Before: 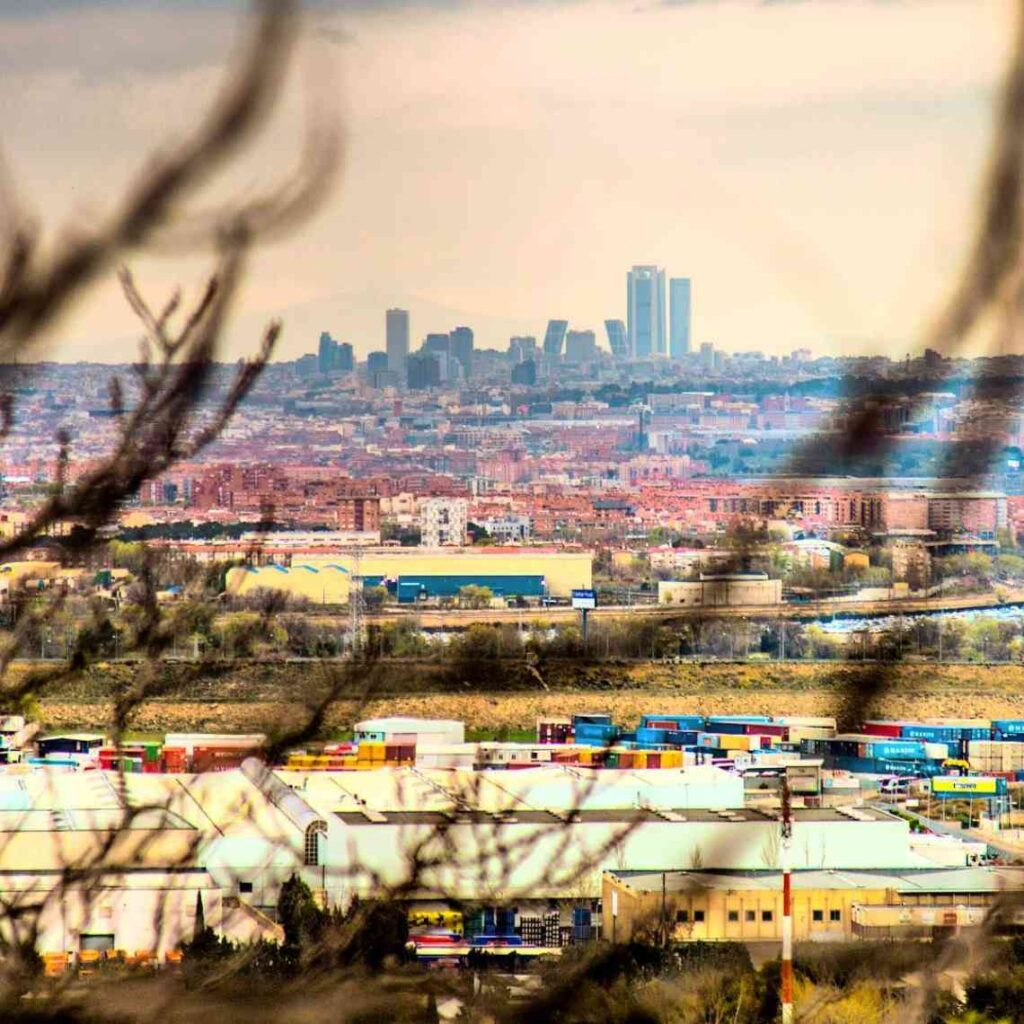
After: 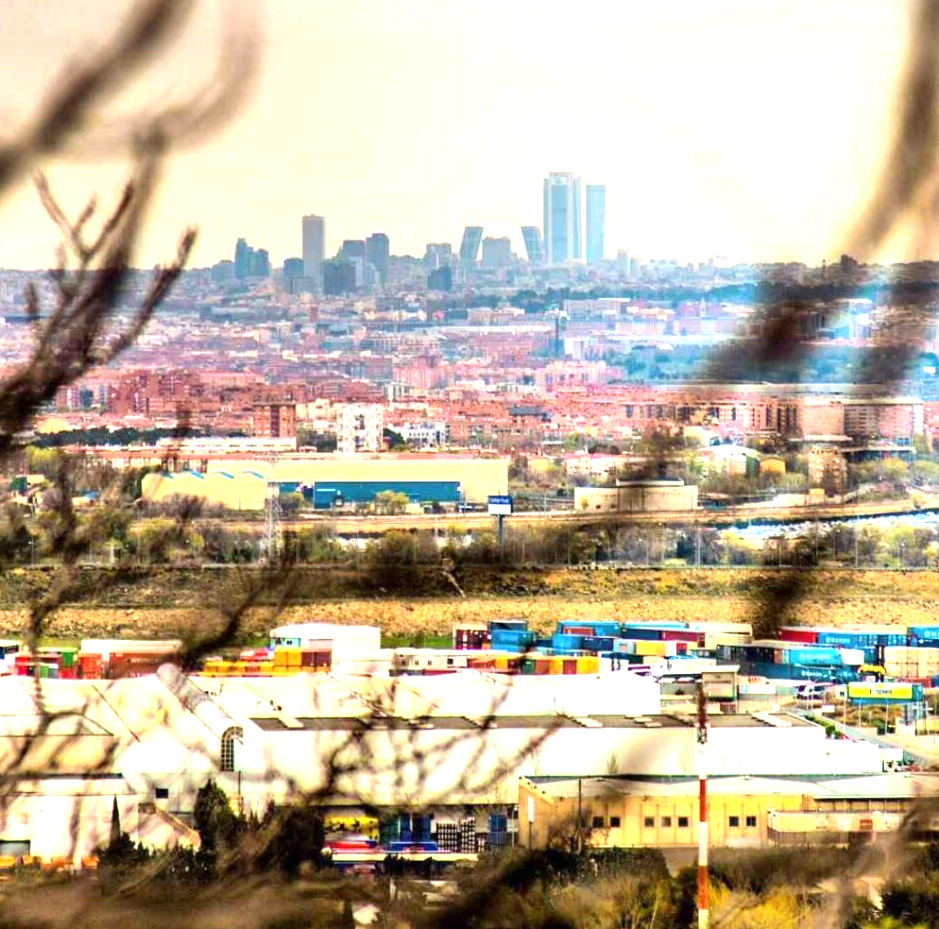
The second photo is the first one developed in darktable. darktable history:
crop and rotate: left 8.262%, top 9.226%
exposure: exposure 0.7 EV, compensate highlight preservation false
